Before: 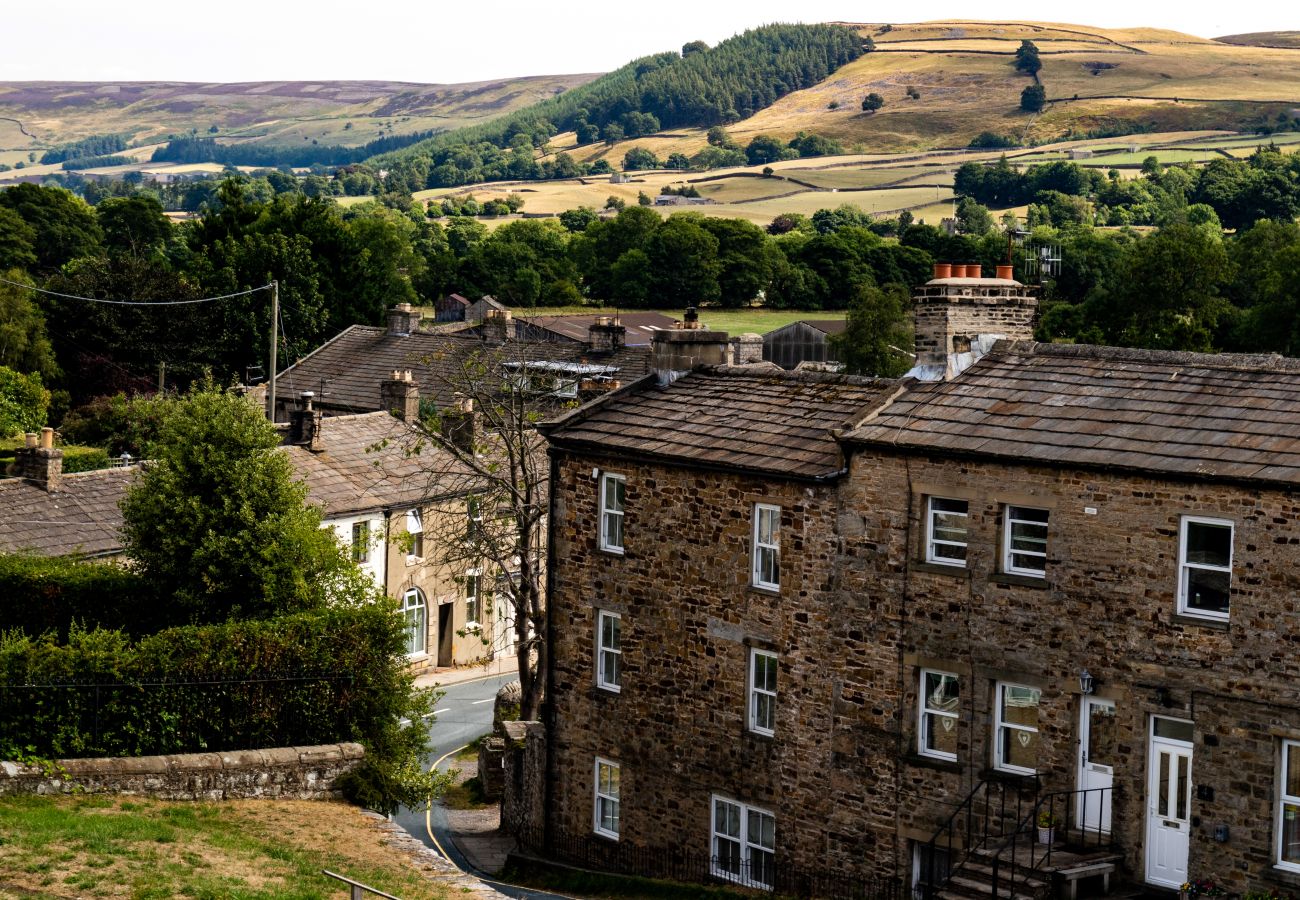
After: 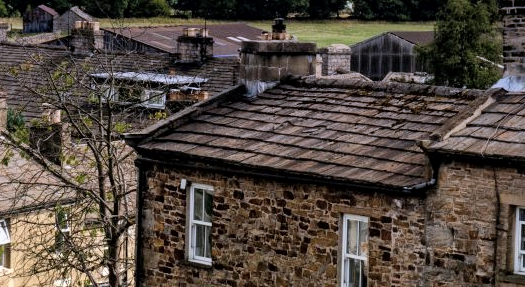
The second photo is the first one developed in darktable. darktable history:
global tonemap: drago (1, 100), detail 1
graduated density: hue 238.83°, saturation 50%
crop: left 31.751%, top 32.172%, right 27.8%, bottom 35.83%
